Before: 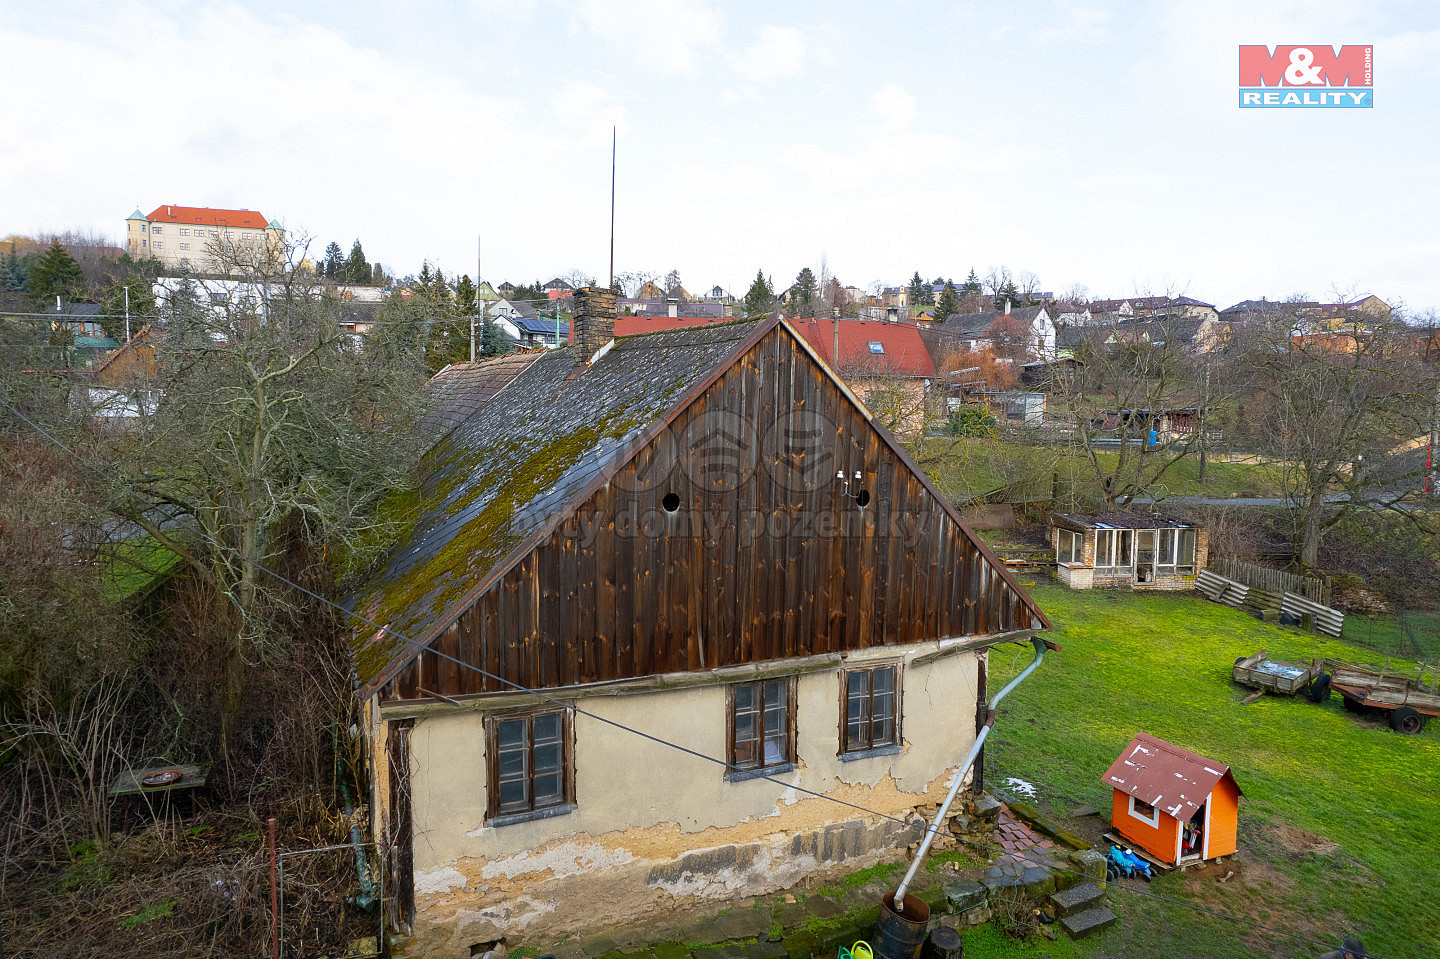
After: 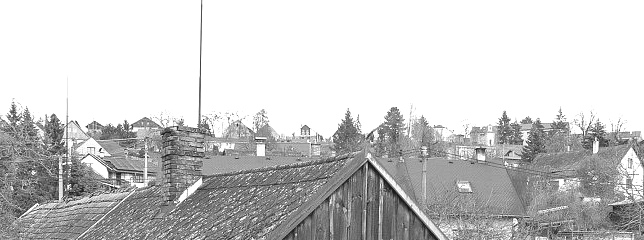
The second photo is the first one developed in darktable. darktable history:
crop: left 28.64%, top 16.832%, right 26.637%, bottom 58.055%
contrast brightness saturation: contrast -0.1, brightness 0.05, saturation 0.08
monochrome: on, module defaults
exposure: black level correction 0, exposure 0.7 EV, compensate exposure bias true, compensate highlight preservation false
